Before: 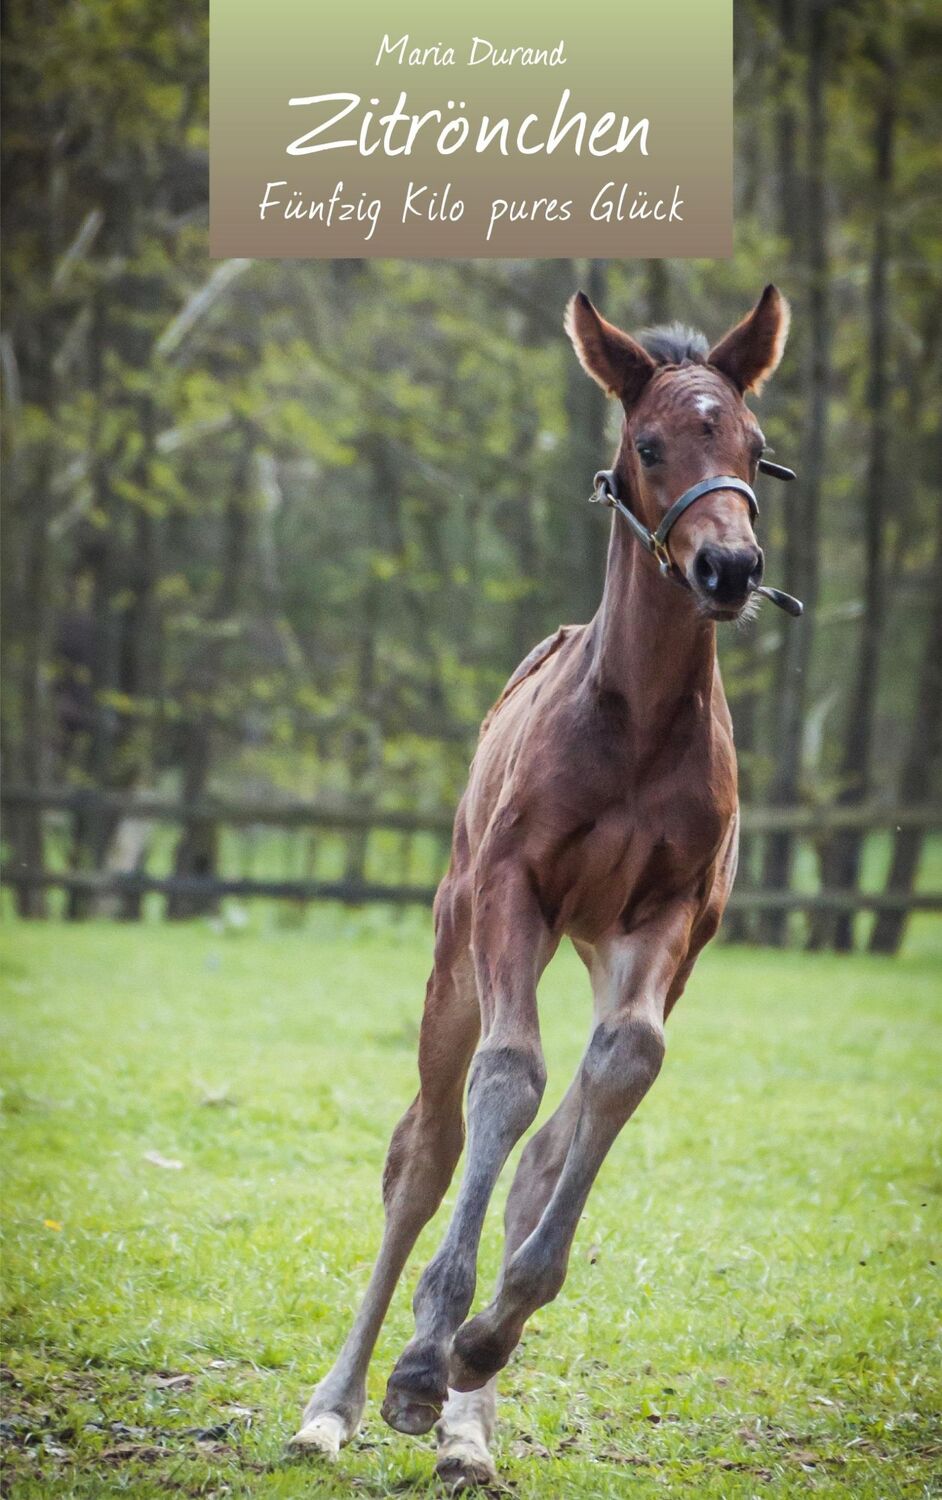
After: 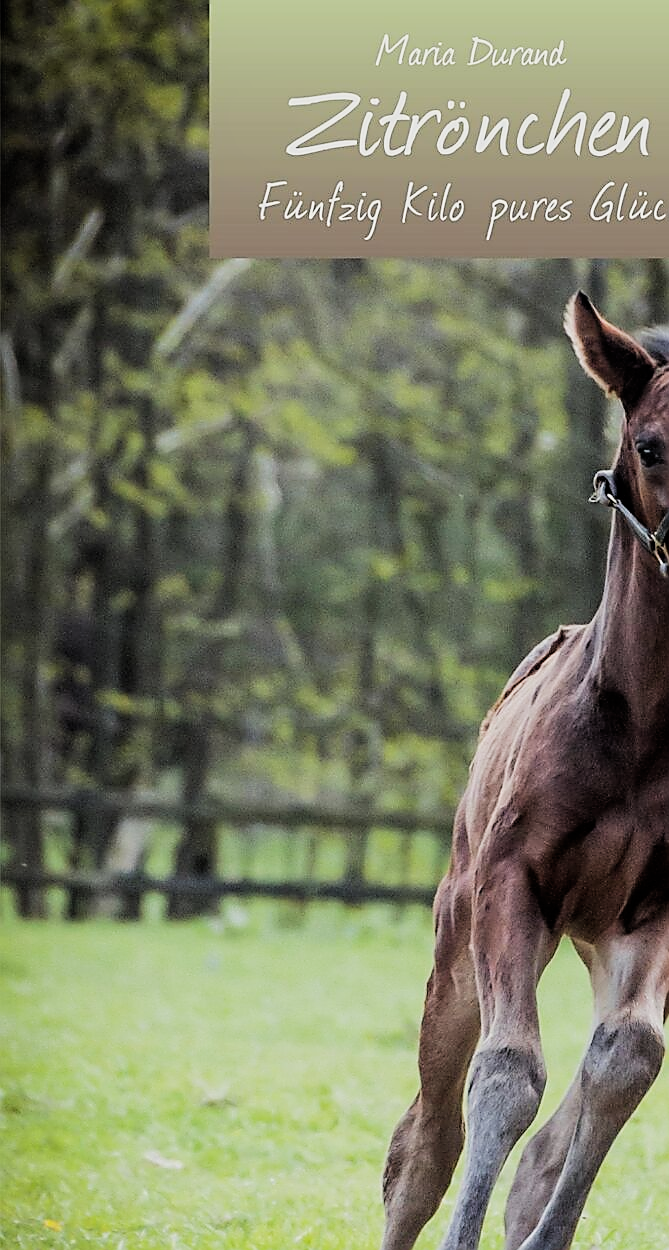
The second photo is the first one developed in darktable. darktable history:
sharpen: radius 1.4, amount 1.25, threshold 0.7
filmic rgb: black relative exposure -5 EV, hardness 2.88, contrast 1.3, highlights saturation mix -30%
crop: right 28.885%, bottom 16.626%
tone equalizer: on, module defaults
